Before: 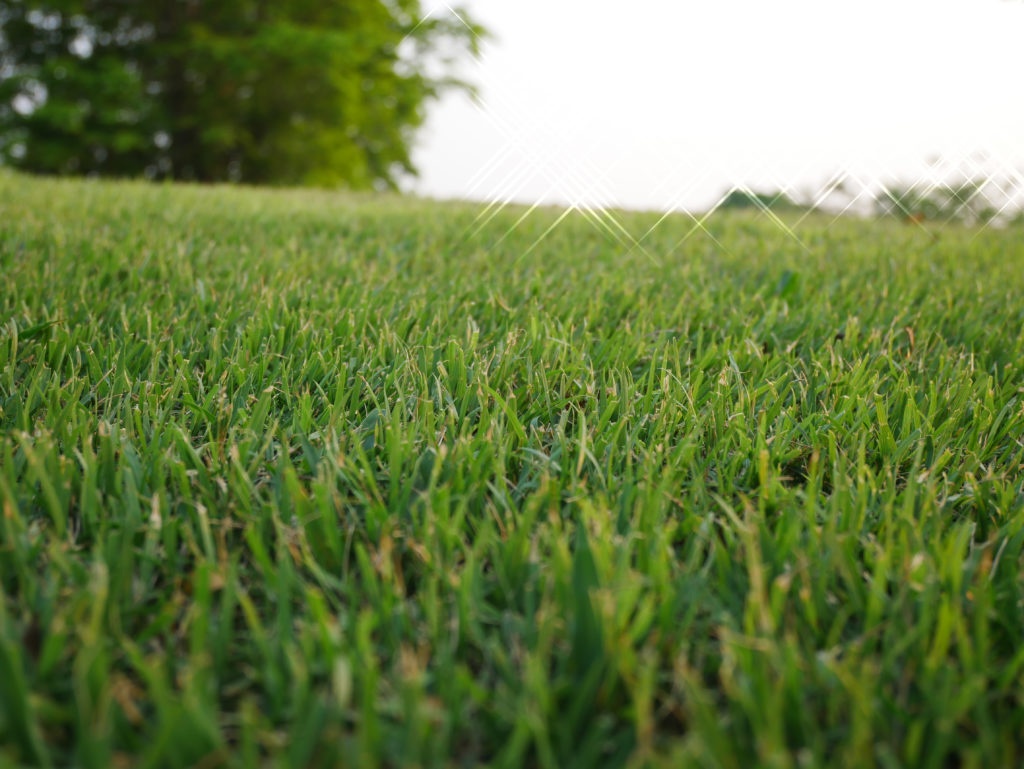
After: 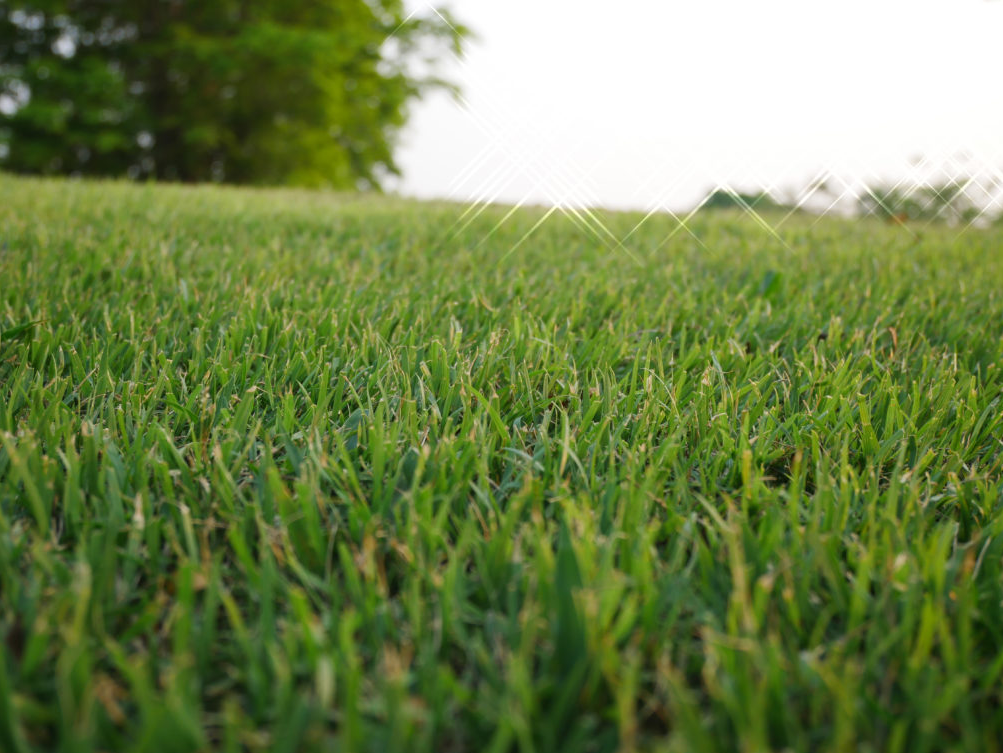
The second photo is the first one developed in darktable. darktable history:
crop: left 1.709%, right 0.281%, bottom 2.057%
